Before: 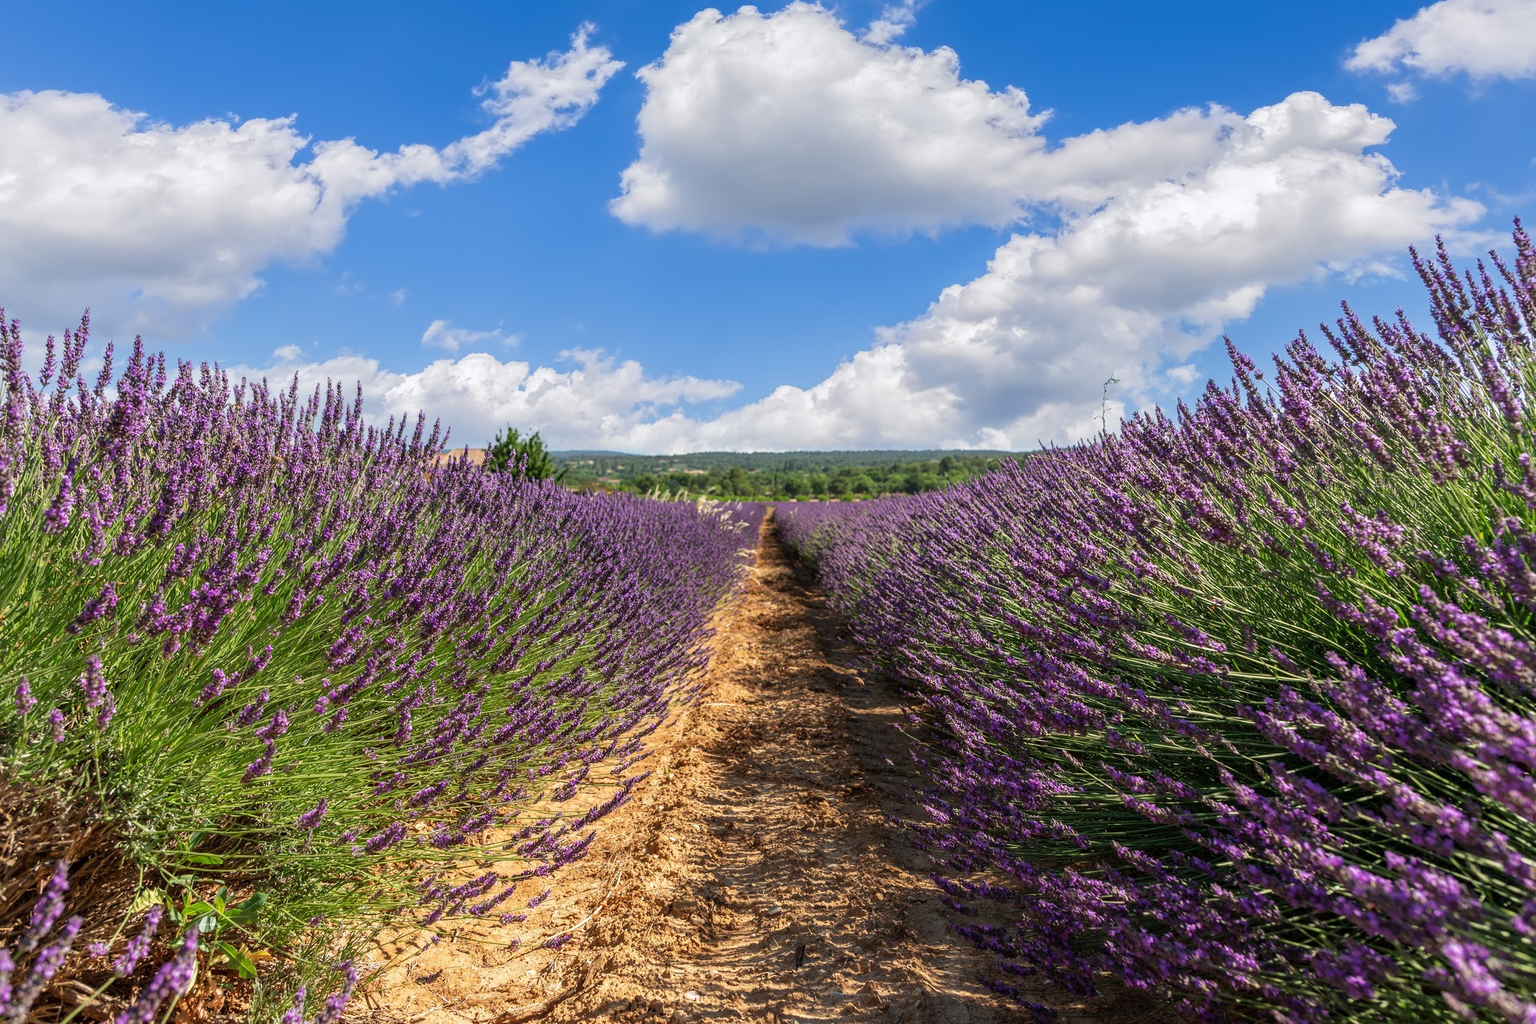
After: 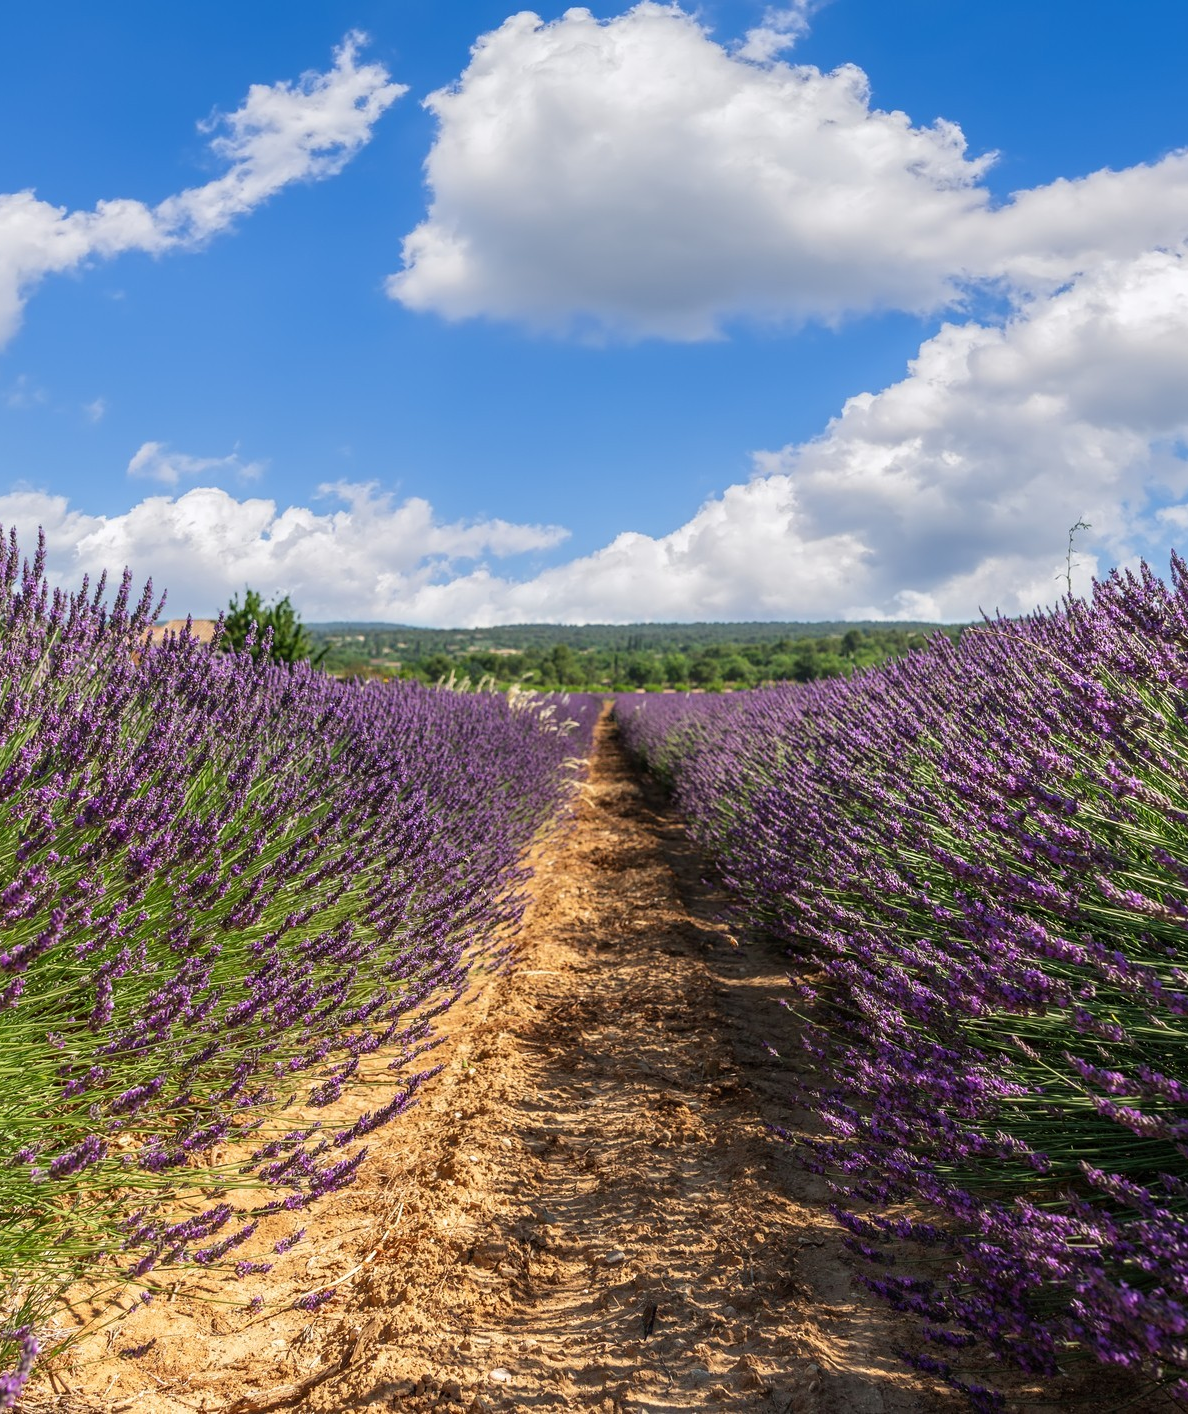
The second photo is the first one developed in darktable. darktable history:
crop: left 21.492%, right 22.454%
